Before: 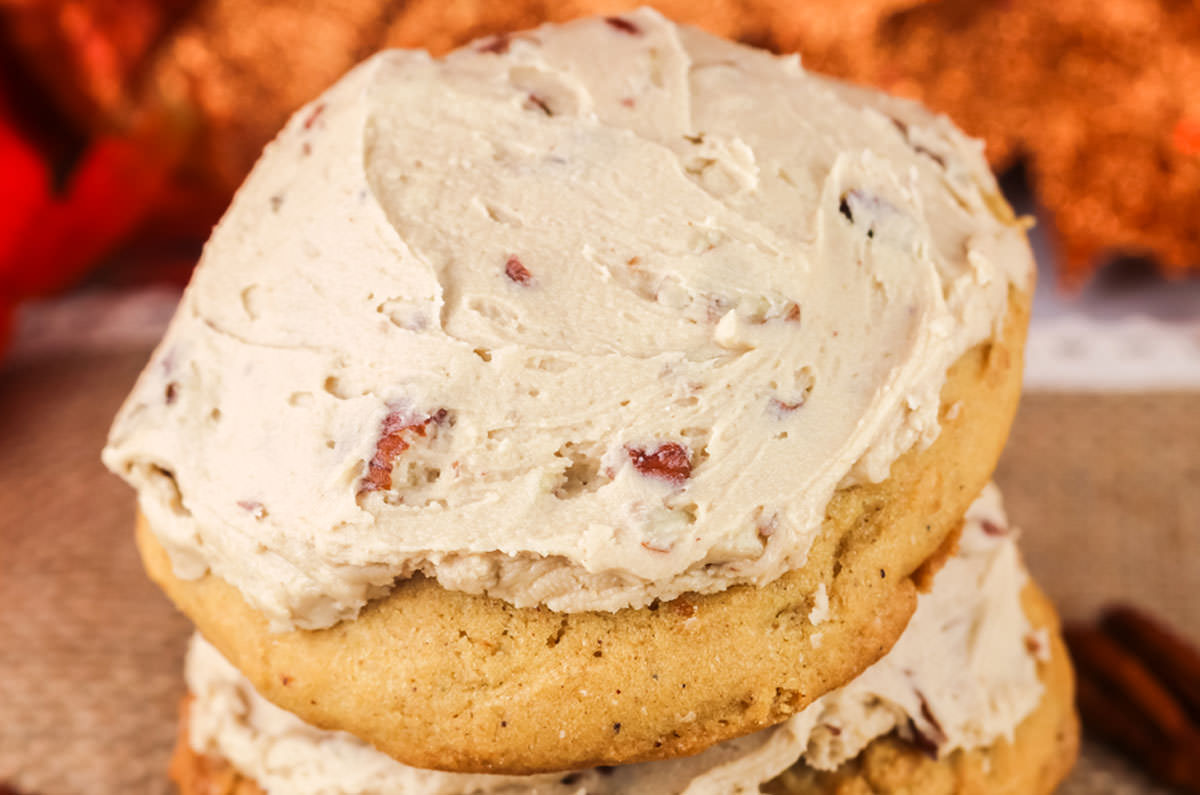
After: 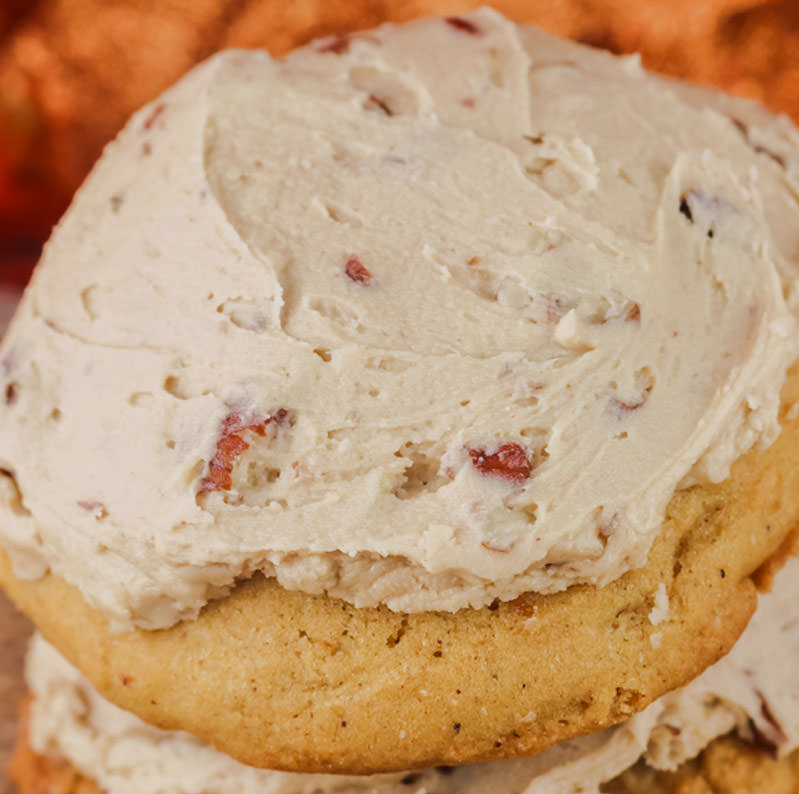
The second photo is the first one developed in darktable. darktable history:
crop and rotate: left 13.342%, right 19.991%
tone equalizer: -8 EV 0.25 EV, -7 EV 0.417 EV, -6 EV 0.417 EV, -5 EV 0.25 EV, -3 EV -0.25 EV, -2 EV -0.417 EV, -1 EV -0.417 EV, +0 EV -0.25 EV, edges refinement/feathering 500, mask exposure compensation -1.57 EV, preserve details guided filter
